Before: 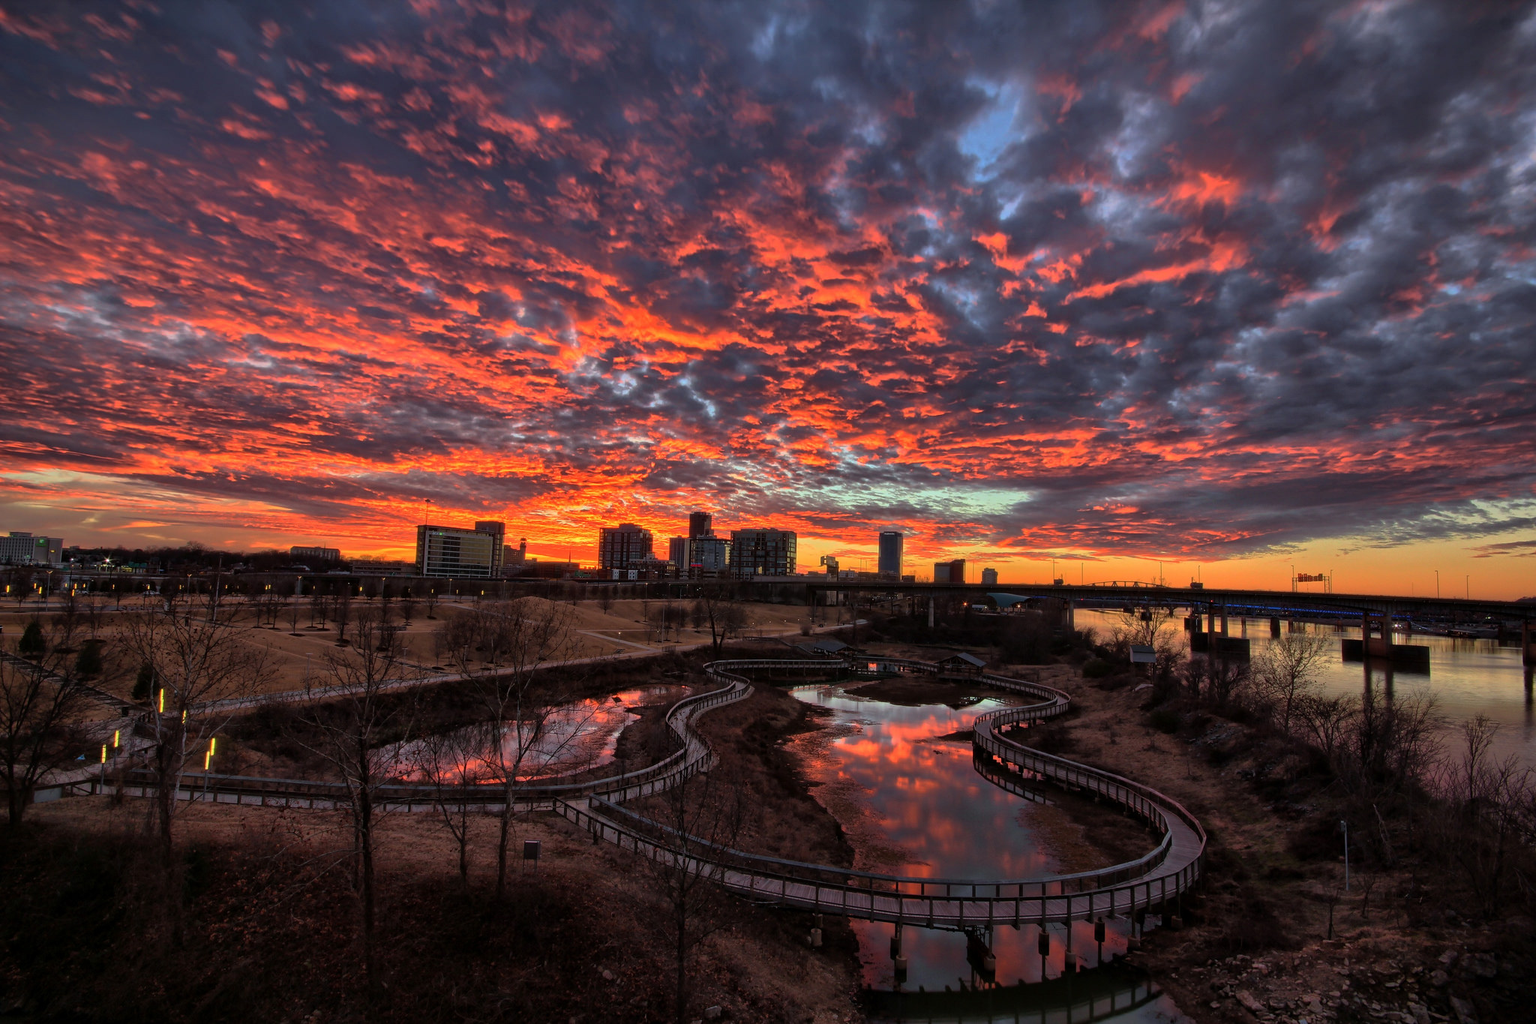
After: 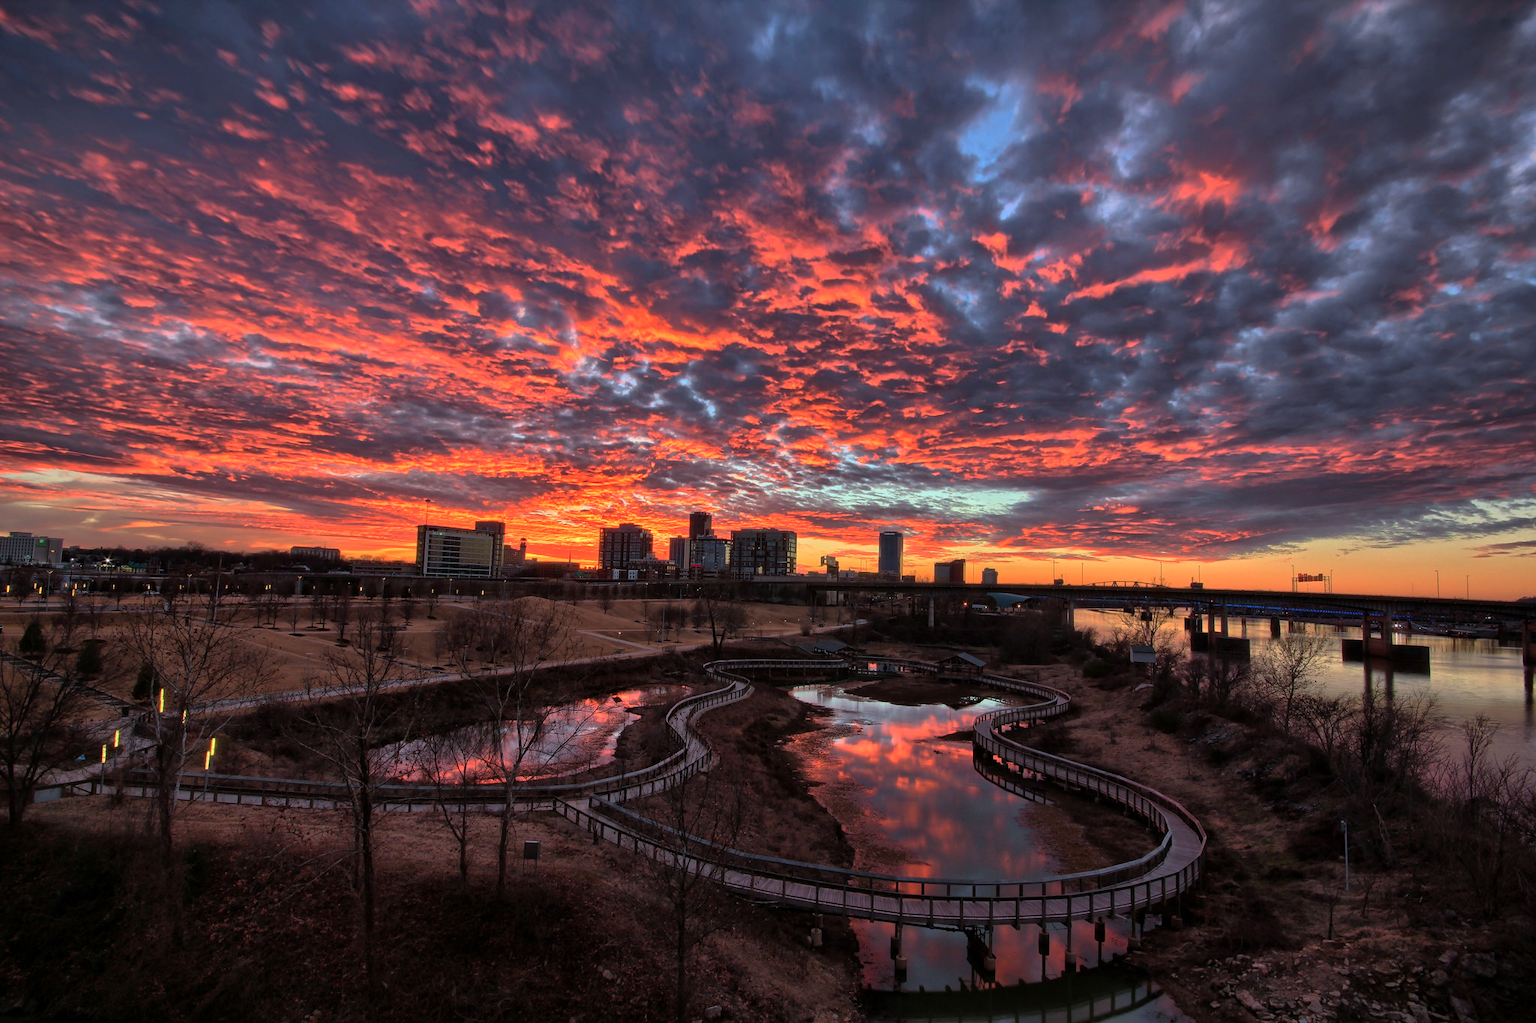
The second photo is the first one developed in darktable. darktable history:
grain: coarseness 0.81 ISO, strength 1.34%, mid-tones bias 0%
white balance: emerald 1
exposure: exposure 0.15 EV, compensate highlight preservation false
color correction: highlights a* -0.772, highlights b* -8.92
